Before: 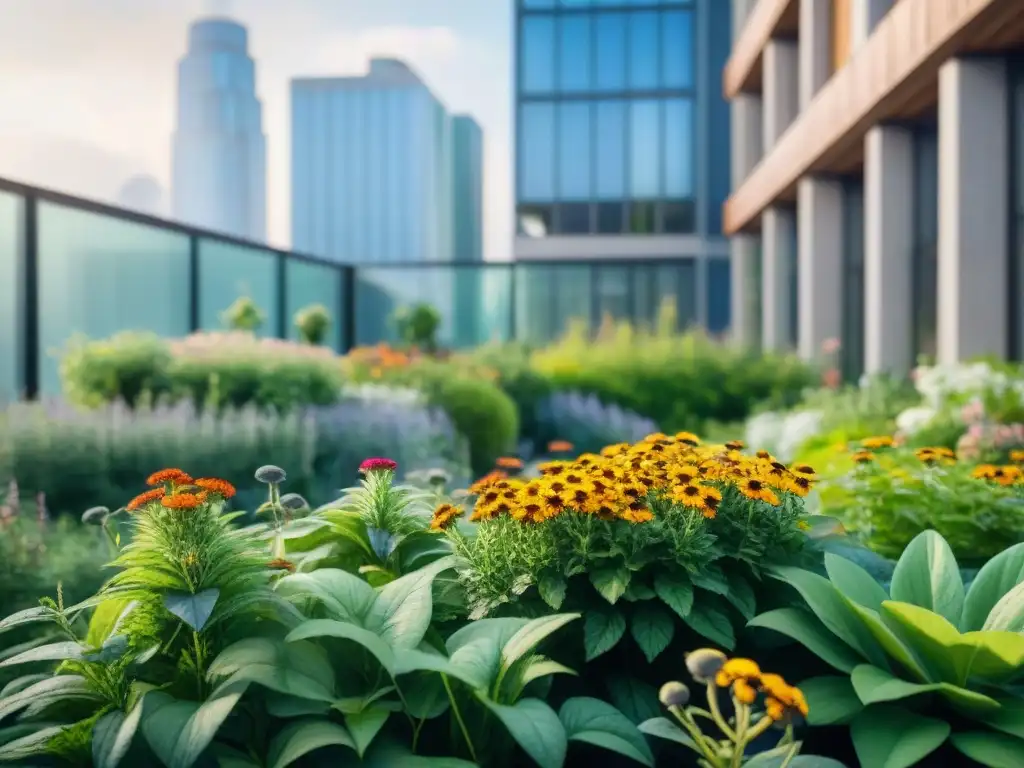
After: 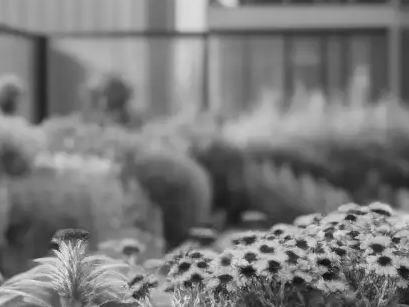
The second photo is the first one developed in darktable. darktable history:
crop: left 30%, top 30%, right 30%, bottom 30%
monochrome: a -71.75, b 75.82
